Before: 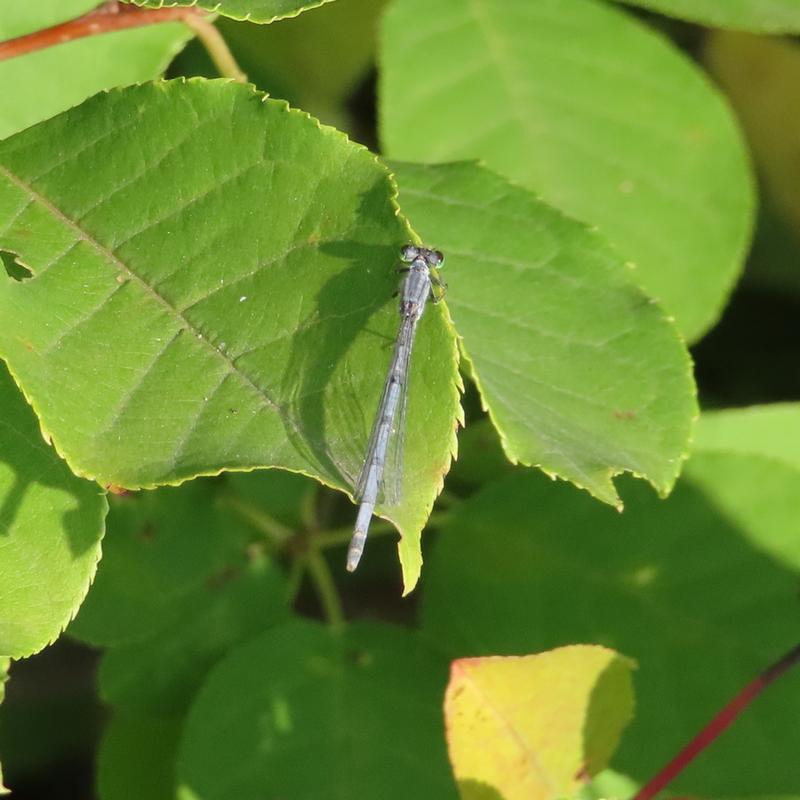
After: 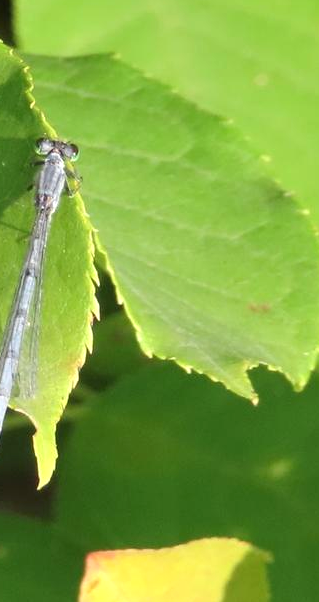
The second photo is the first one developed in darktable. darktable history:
exposure: black level correction 0, exposure 0.4 EV, compensate exposure bias true, compensate highlight preservation false
crop: left 45.721%, top 13.393%, right 14.118%, bottom 10.01%
